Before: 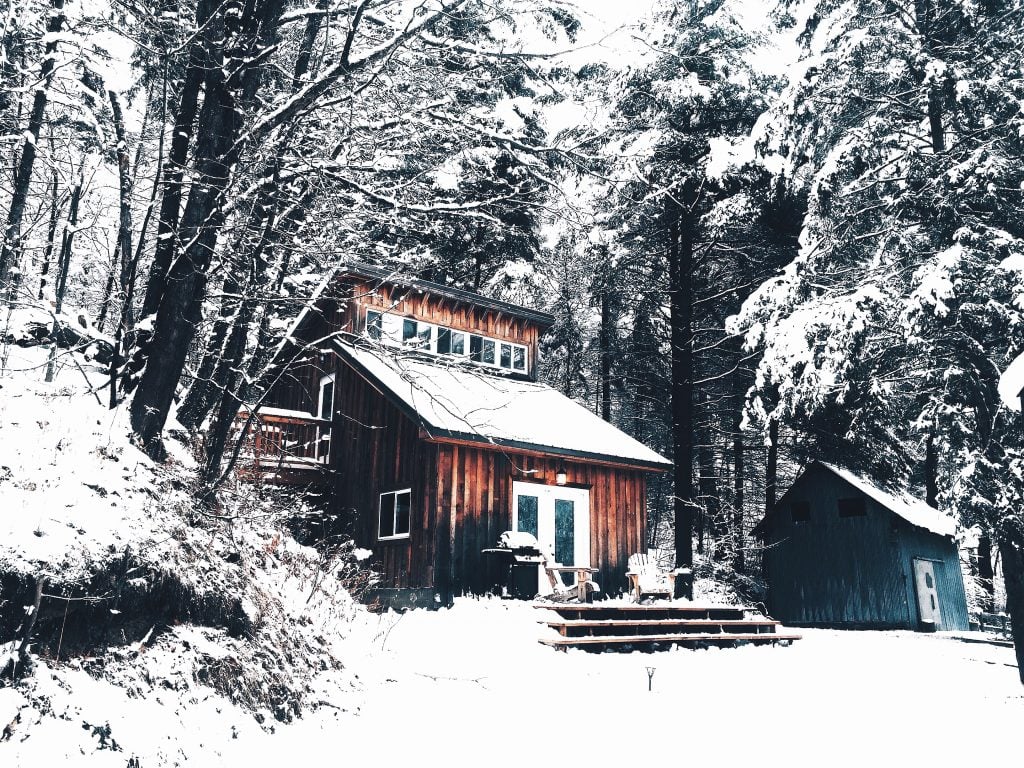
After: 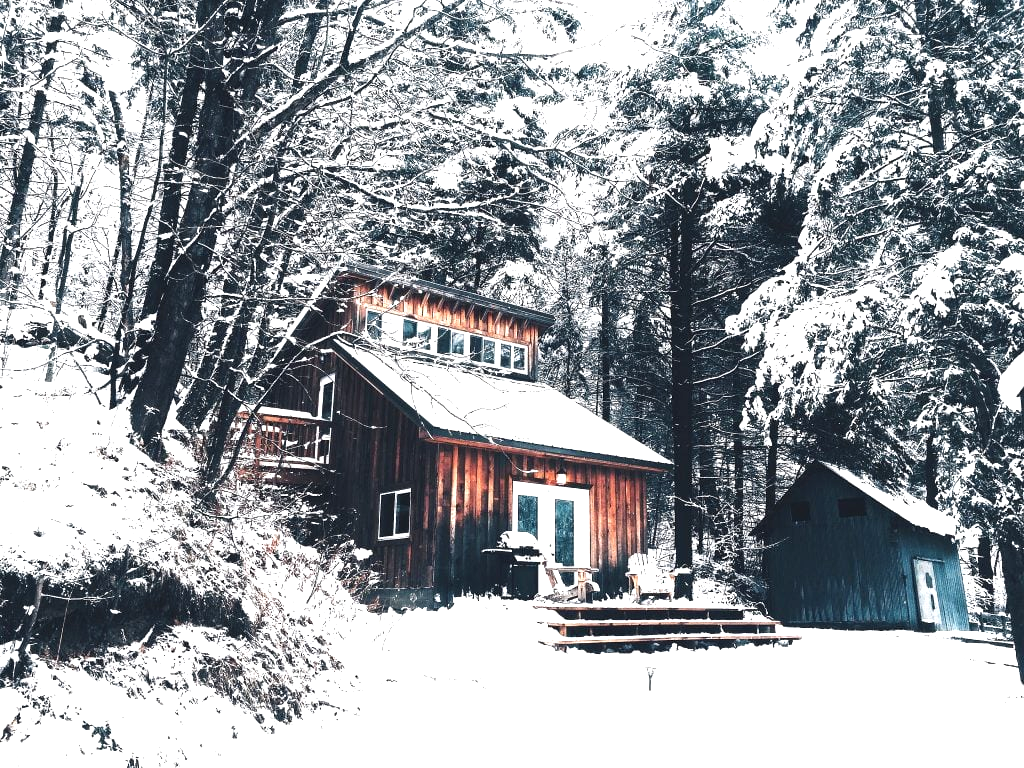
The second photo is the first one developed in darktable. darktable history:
exposure: exposure 0.6 EV, compensate highlight preservation false
color zones: curves: ch0 [(0, 0.5) (0.143, 0.5) (0.286, 0.5) (0.429, 0.5) (0.571, 0.5) (0.714, 0.476) (0.857, 0.5) (1, 0.5)]; ch2 [(0, 0.5) (0.143, 0.5) (0.286, 0.5) (0.429, 0.5) (0.571, 0.5) (0.714, 0.487) (0.857, 0.5) (1, 0.5)]
